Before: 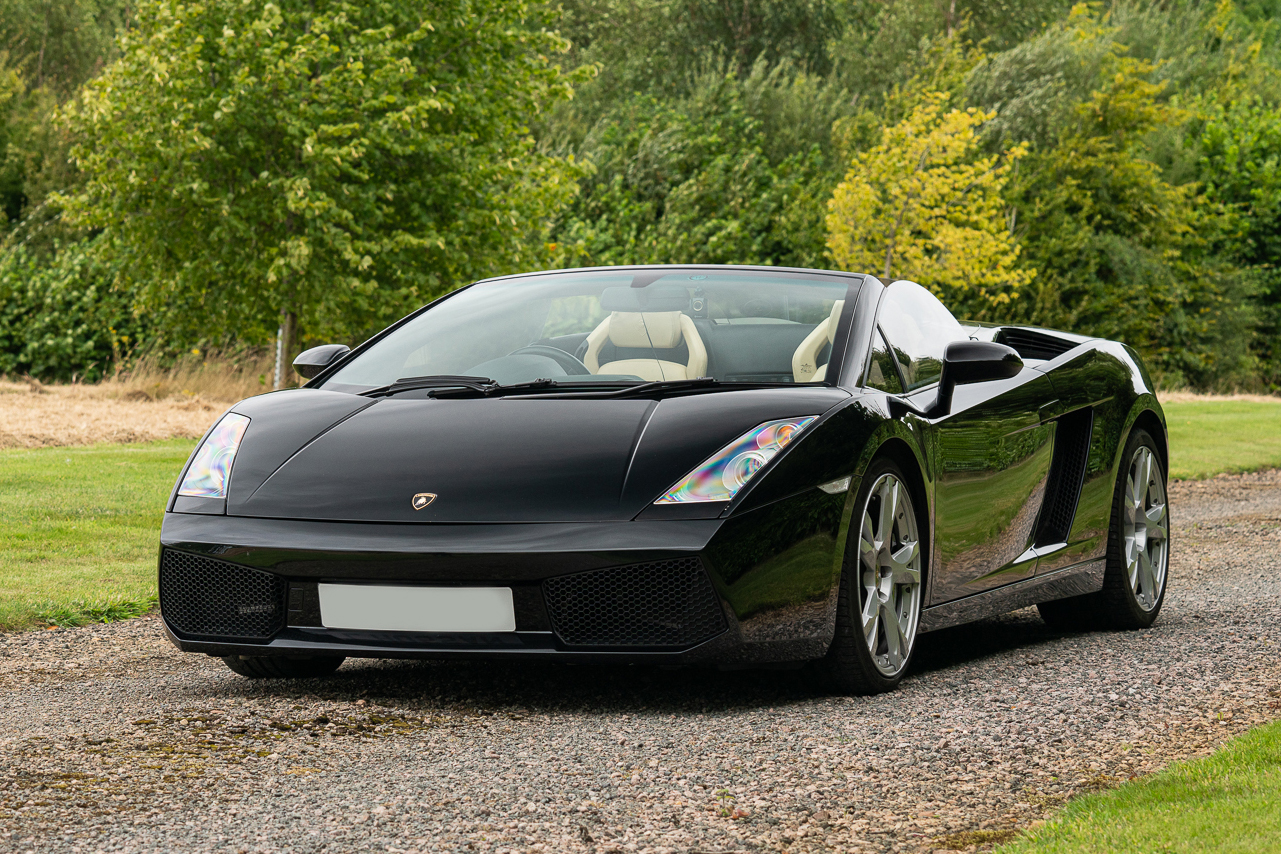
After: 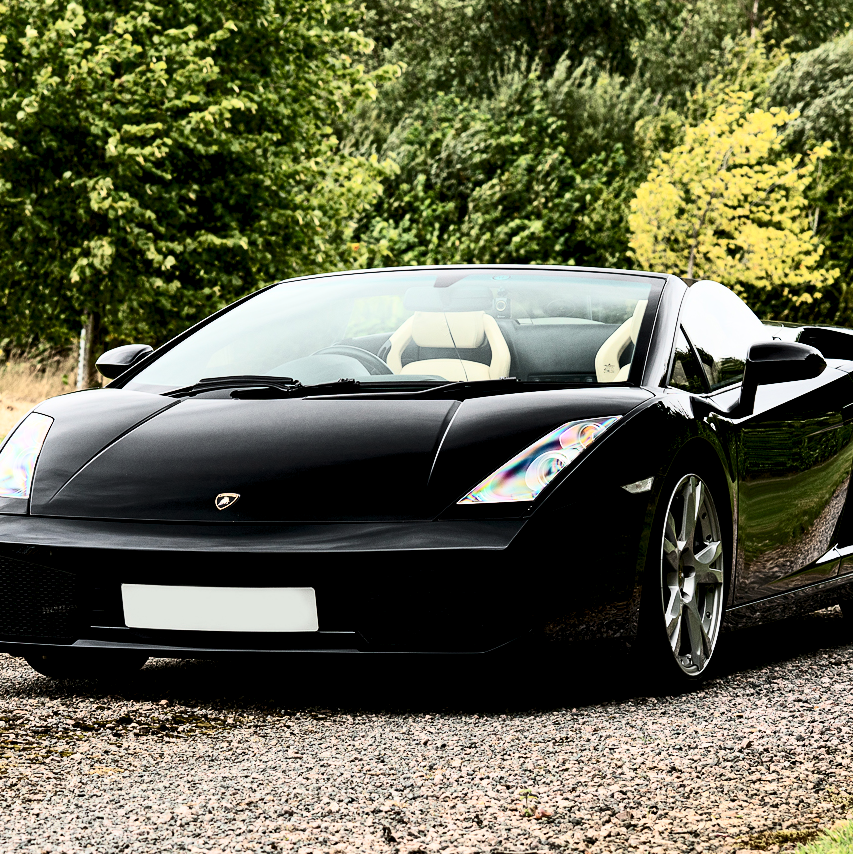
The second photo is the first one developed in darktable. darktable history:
crop: left 15.419%, right 17.914%
rgb levels: levels [[0.029, 0.461, 0.922], [0, 0.5, 1], [0, 0.5, 1]]
contrast brightness saturation: contrast 0.5, saturation -0.1
